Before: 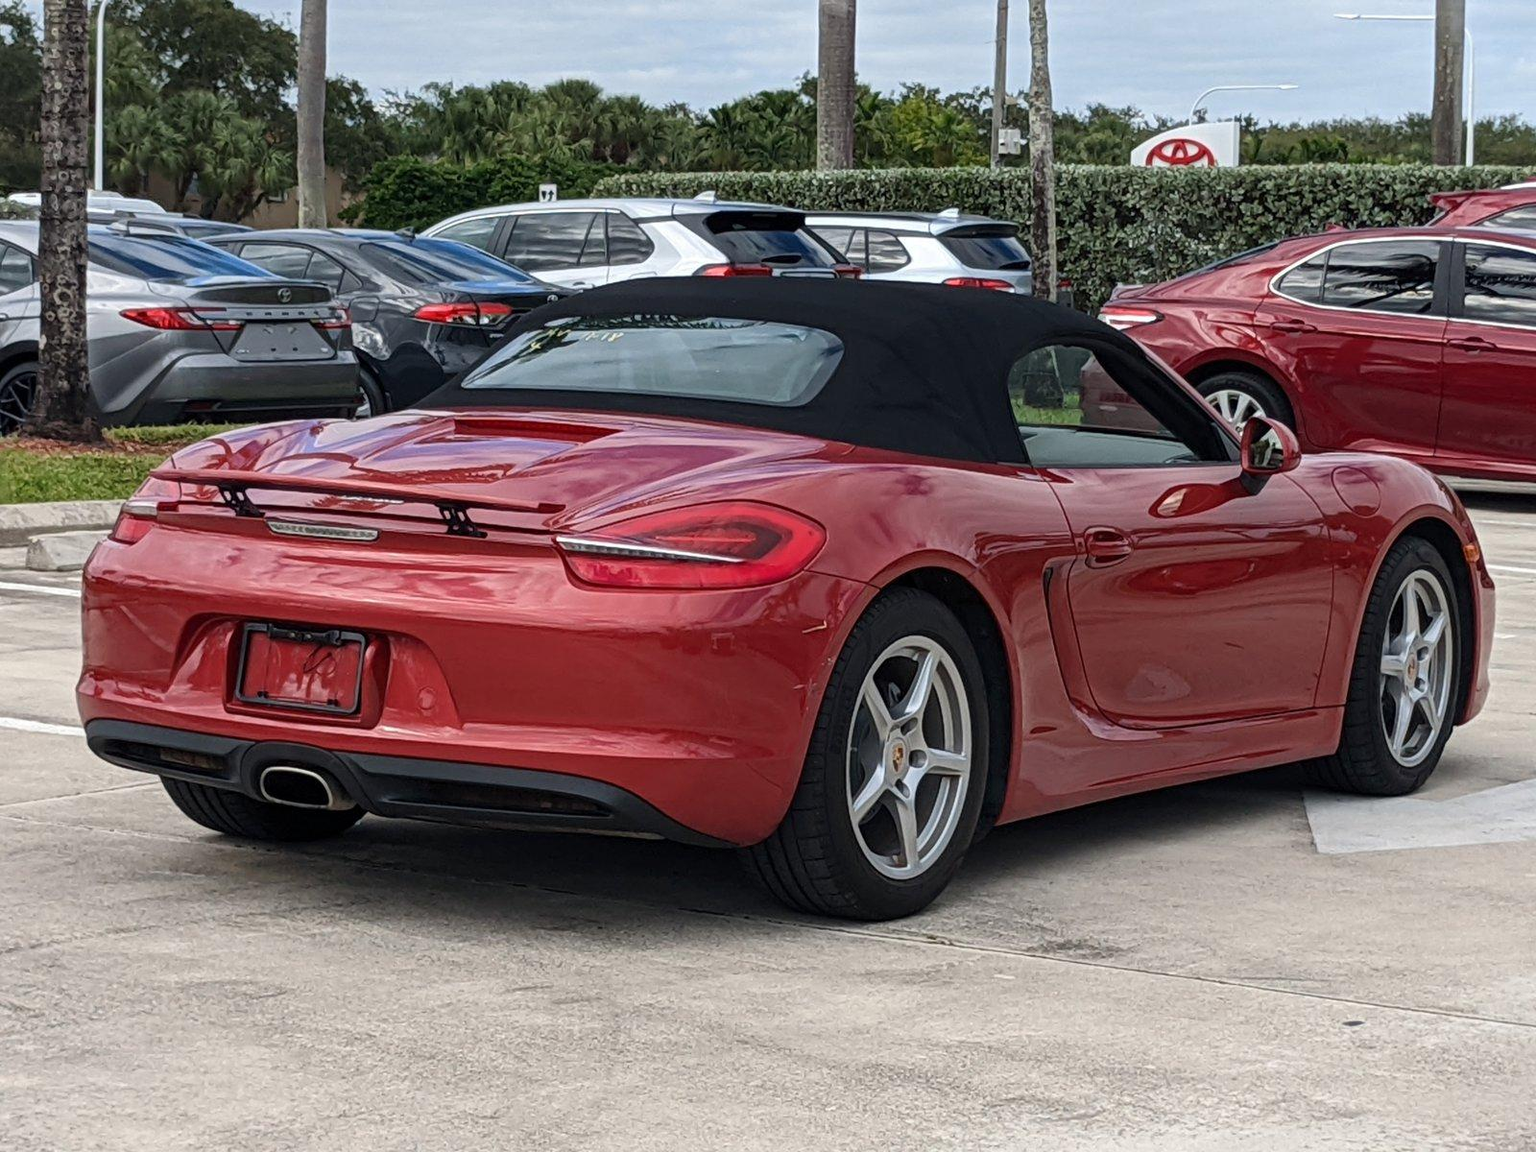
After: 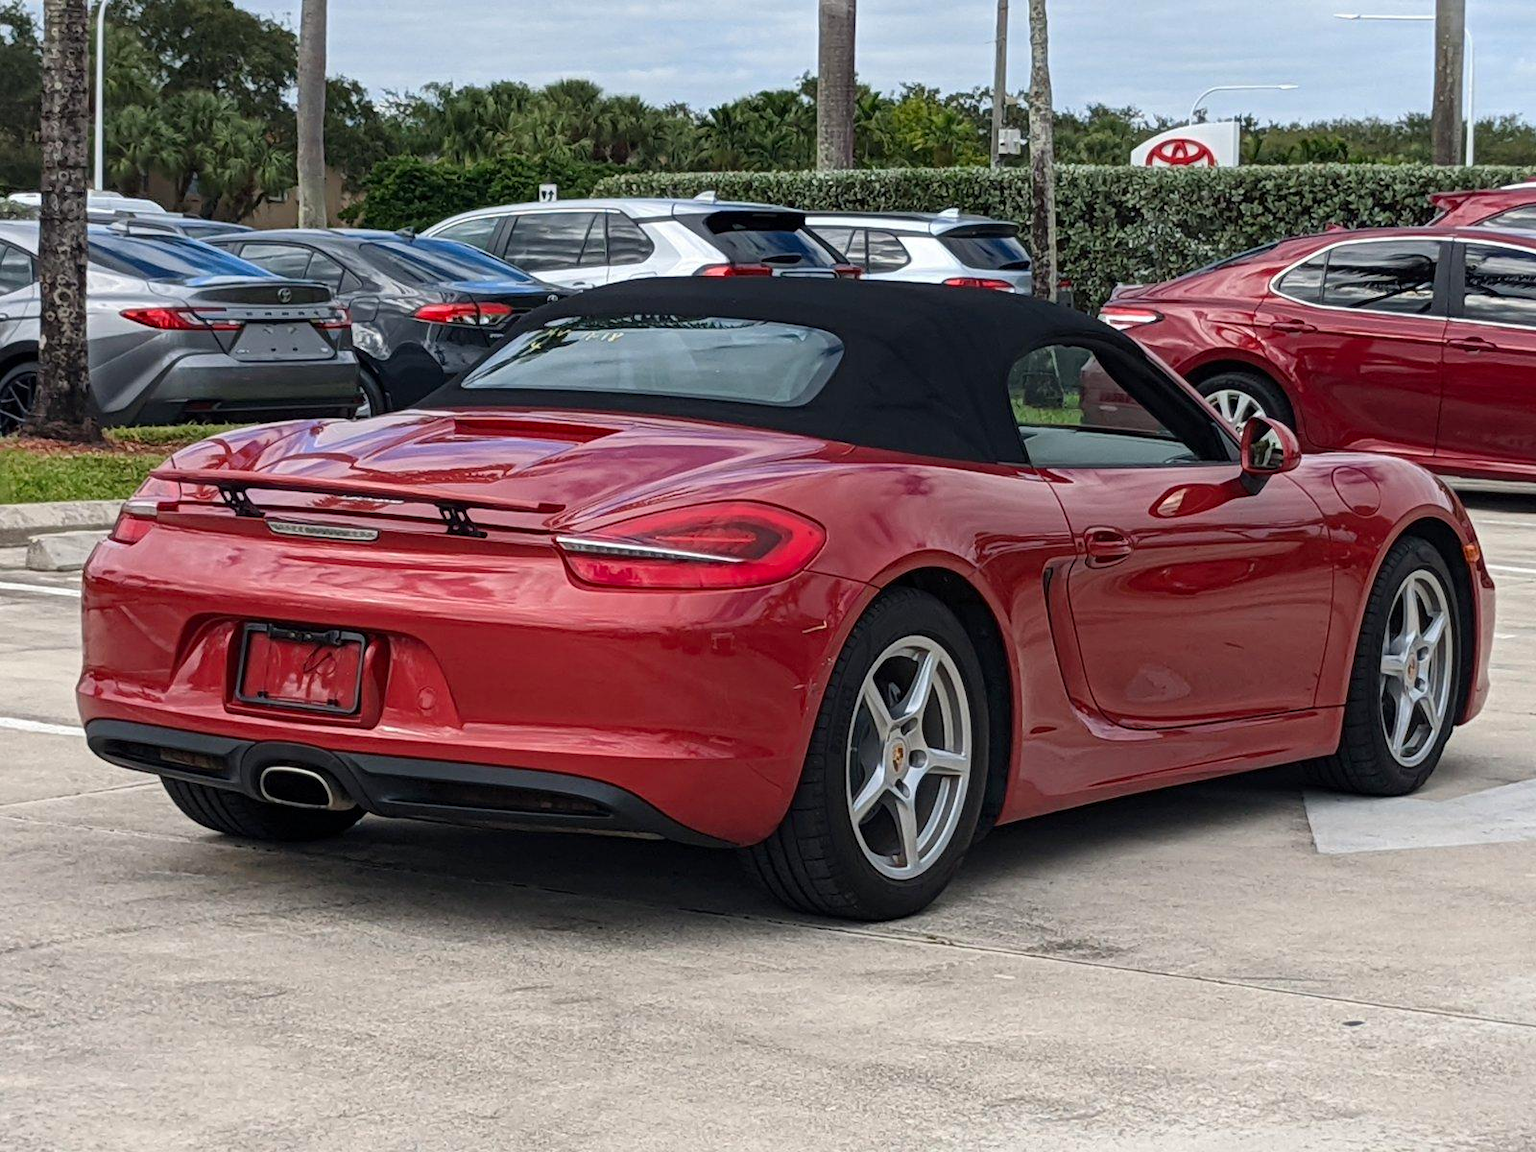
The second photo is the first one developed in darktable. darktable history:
color correction: highlights b* 0.055, saturation 1.1
